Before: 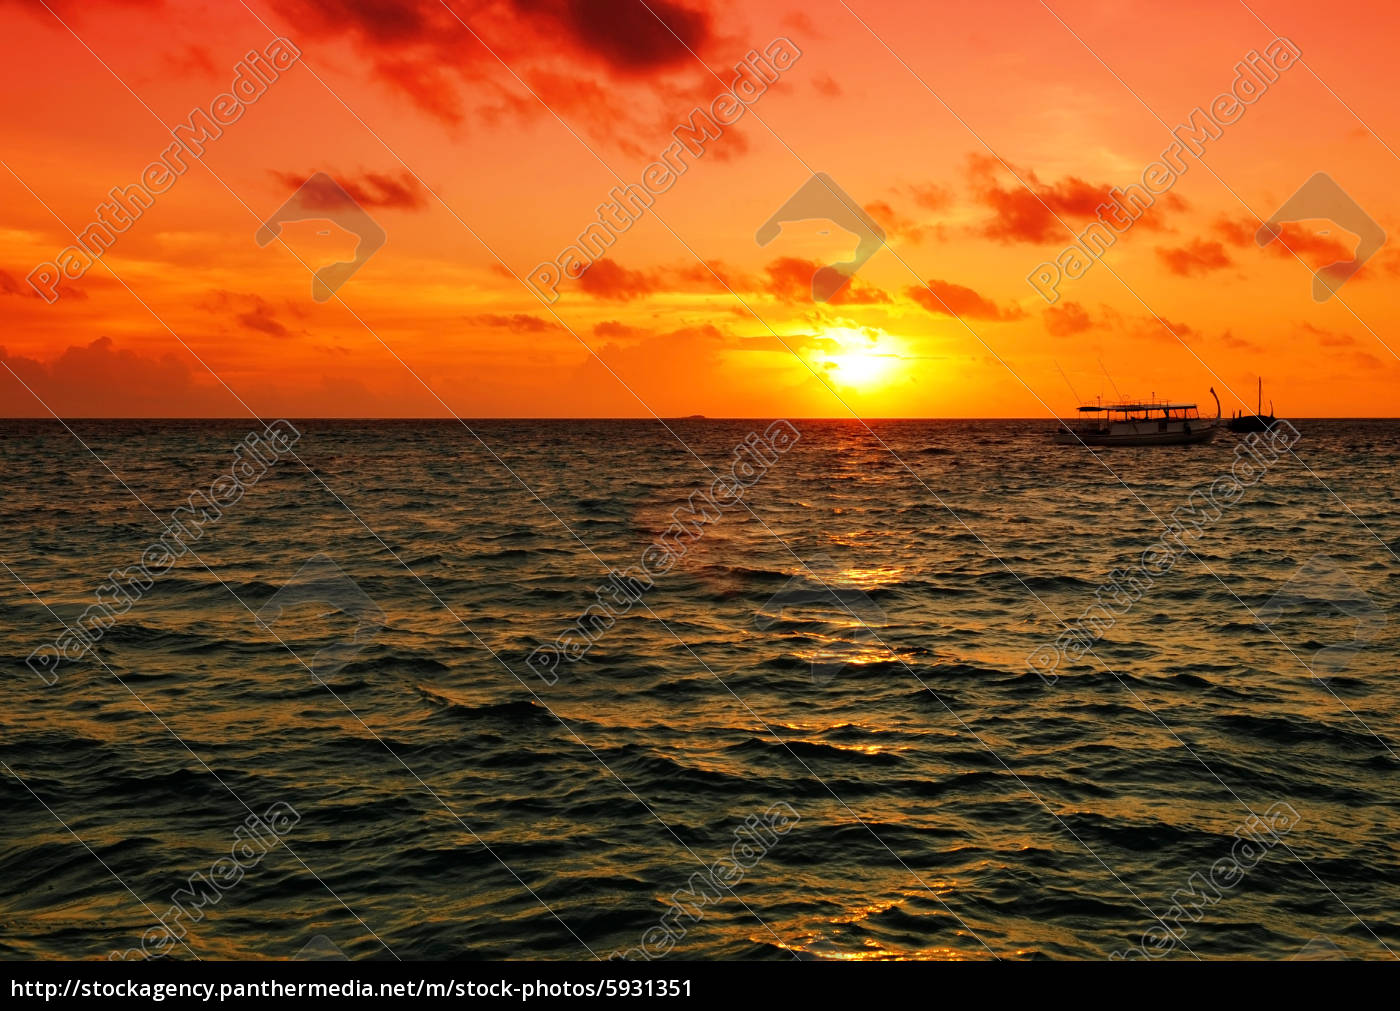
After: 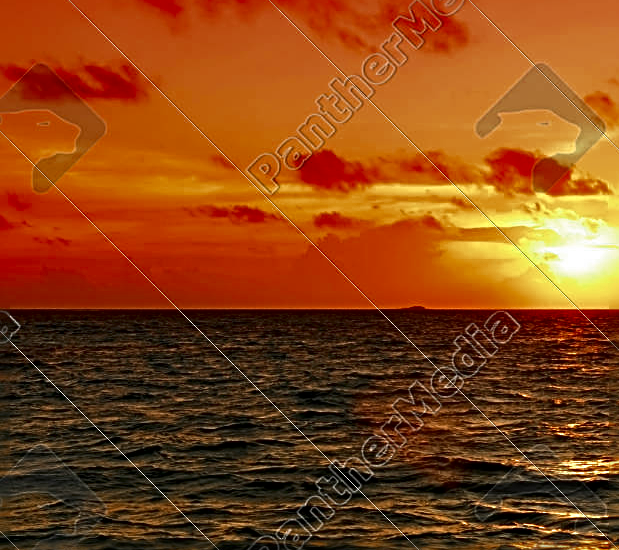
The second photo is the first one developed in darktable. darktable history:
contrast brightness saturation: contrast 0.068, brightness -0.154, saturation 0.117
sharpen: radius 3.732, amount 0.939
crop: left 20.007%, top 10.816%, right 35.758%, bottom 34.765%
color zones: curves: ch0 [(0, 0.5) (0.125, 0.4) (0.25, 0.5) (0.375, 0.4) (0.5, 0.4) (0.625, 0.35) (0.75, 0.35) (0.875, 0.5)]; ch1 [(0, 0.35) (0.125, 0.45) (0.25, 0.35) (0.375, 0.35) (0.5, 0.35) (0.625, 0.35) (0.75, 0.45) (0.875, 0.35)]; ch2 [(0, 0.6) (0.125, 0.5) (0.25, 0.5) (0.375, 0.6) (0.5, 0.6) (0.625, 0.5) (0.75, 0.5) (0.875, 0.5)]
